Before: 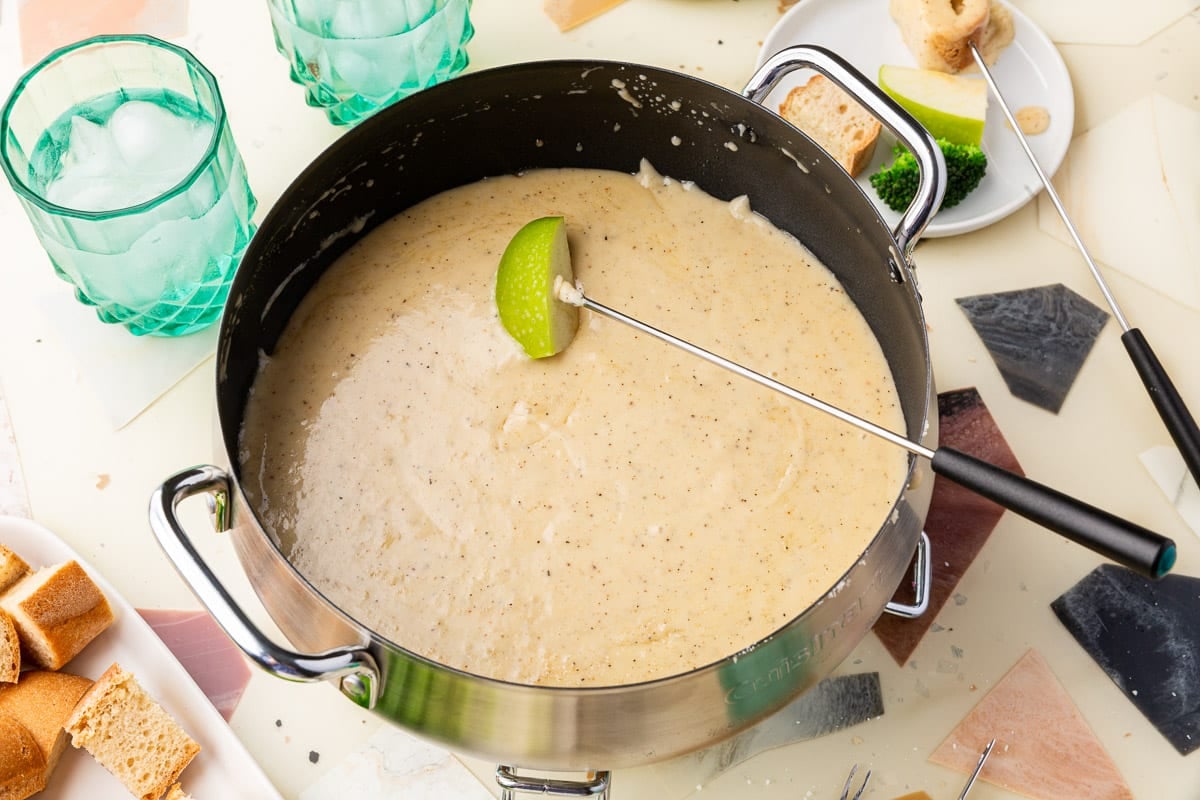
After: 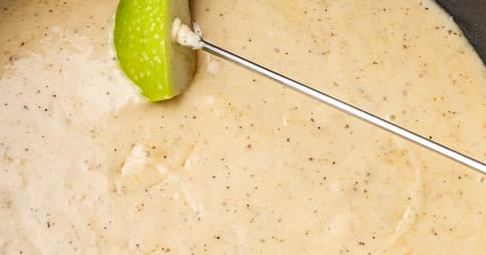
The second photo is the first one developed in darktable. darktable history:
local contrast: on, module defaults
crop: left 31.839%, top 32.178%, right 27.638%, bottom 35.862%
